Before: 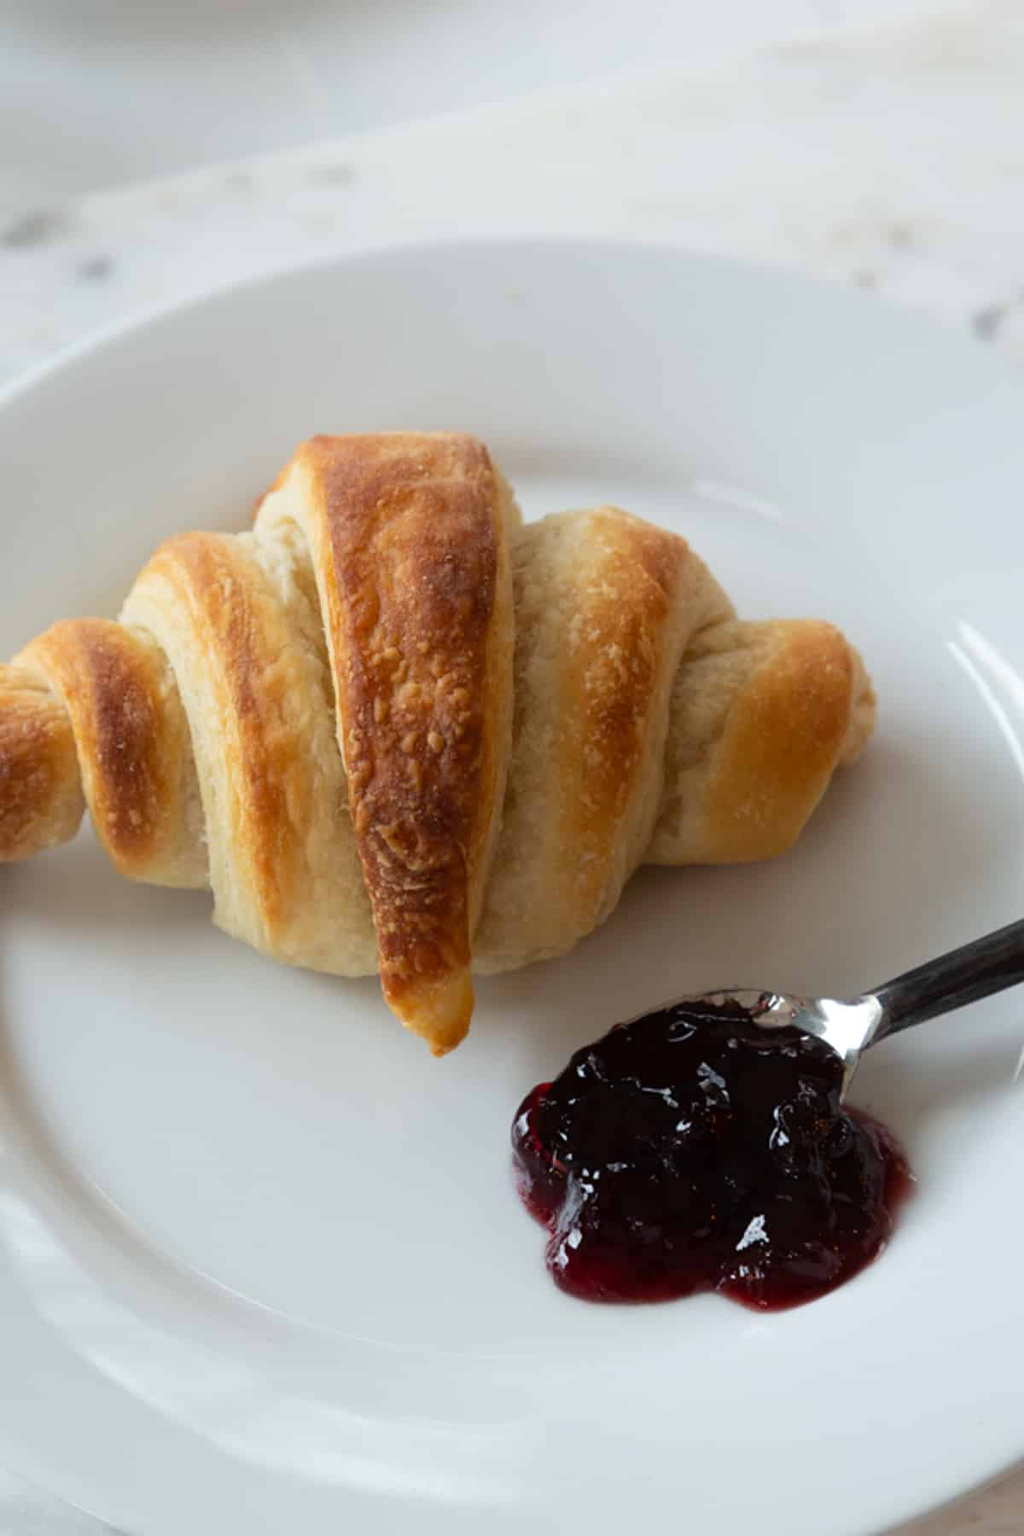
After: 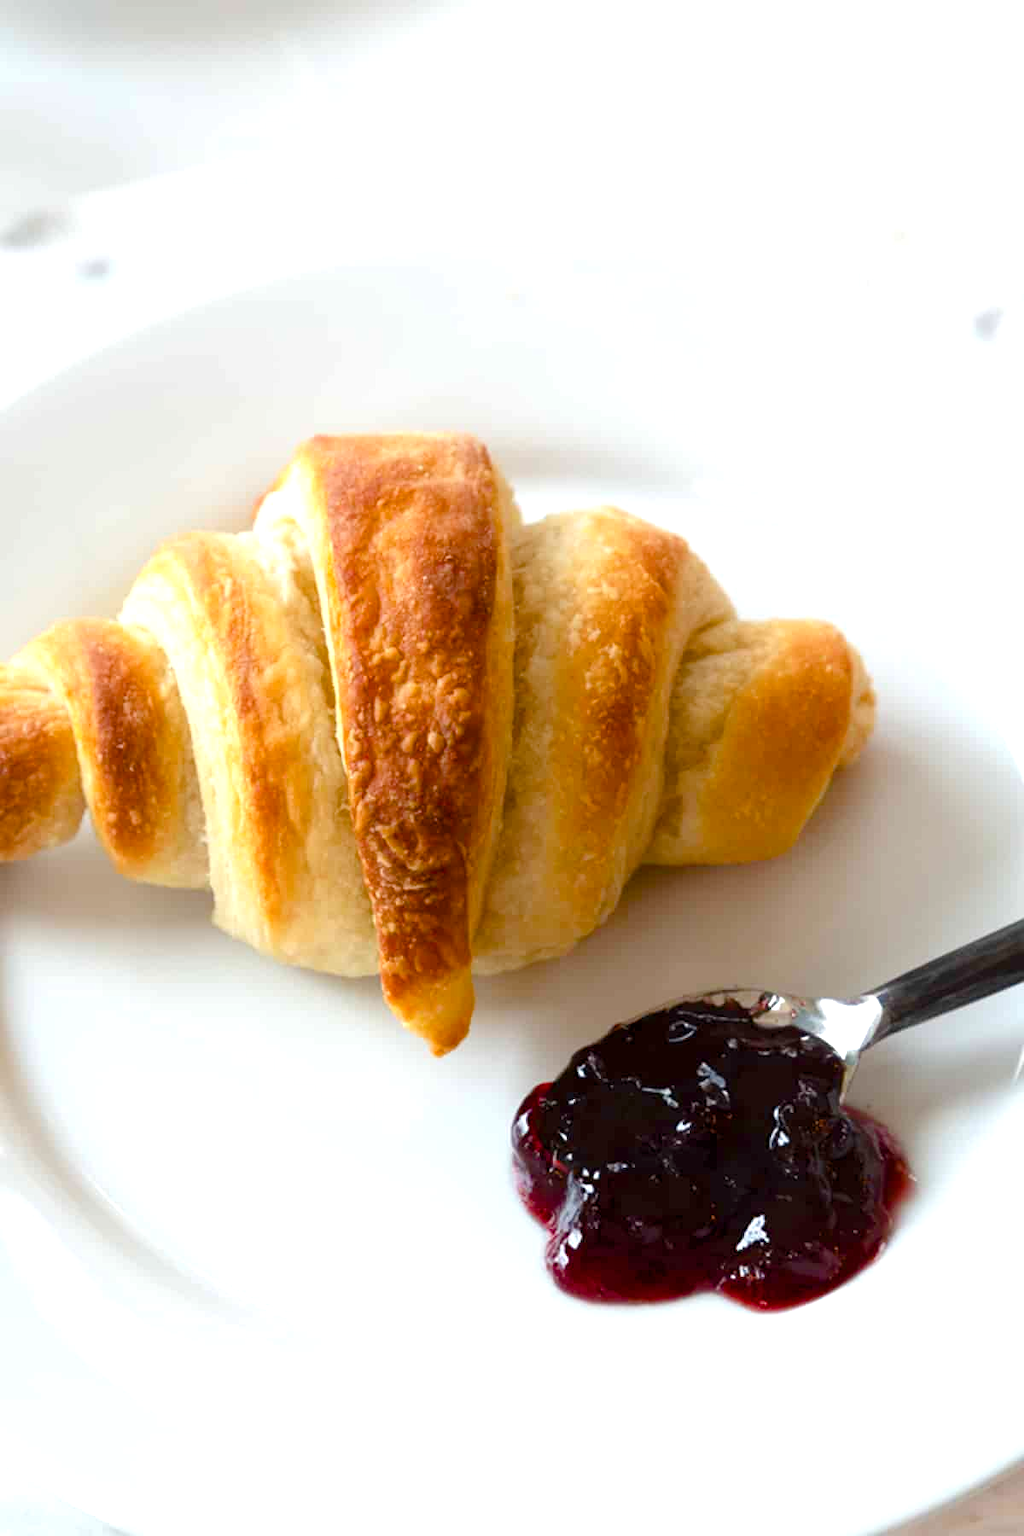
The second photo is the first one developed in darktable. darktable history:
exposure: exposure 0.785 EV, compensate highlight preservation false
color balance rgb: perceptual saturation grading › global saturation 35%, perceptual saturation grading › highlights -30%, perceptual saturation grading › shadows 35%, perceptual brilliance grading › global brilliance 3%, perceptual brilliance grading › highlights -3%, perceptual brilliance grading › shadows 3%
